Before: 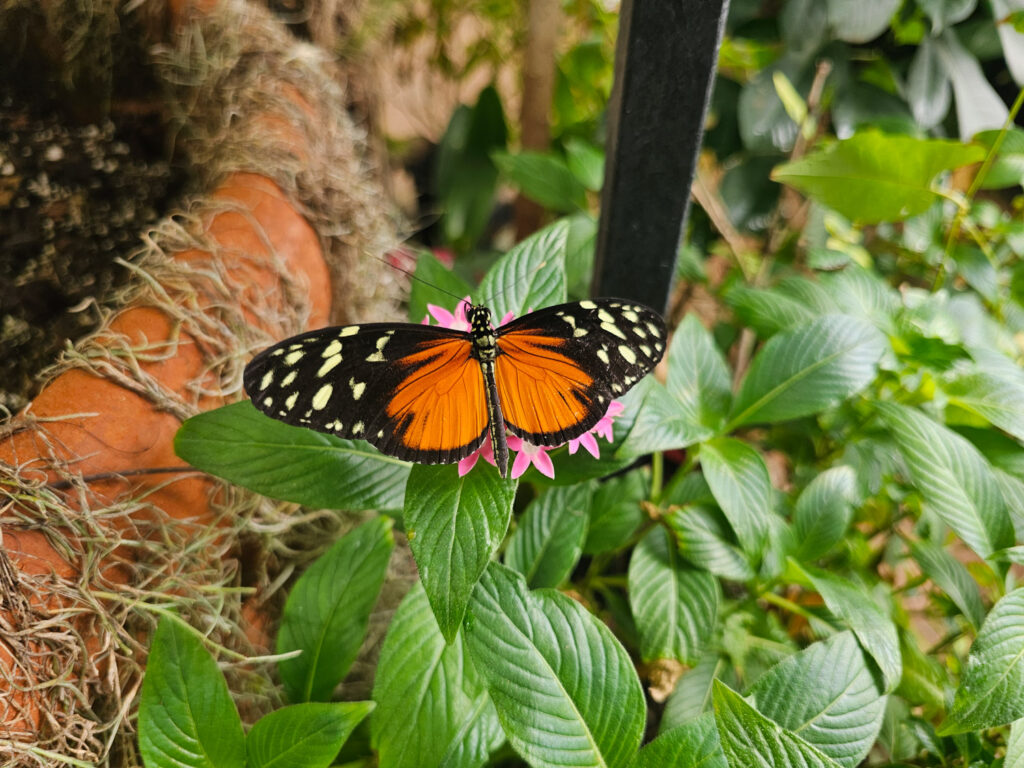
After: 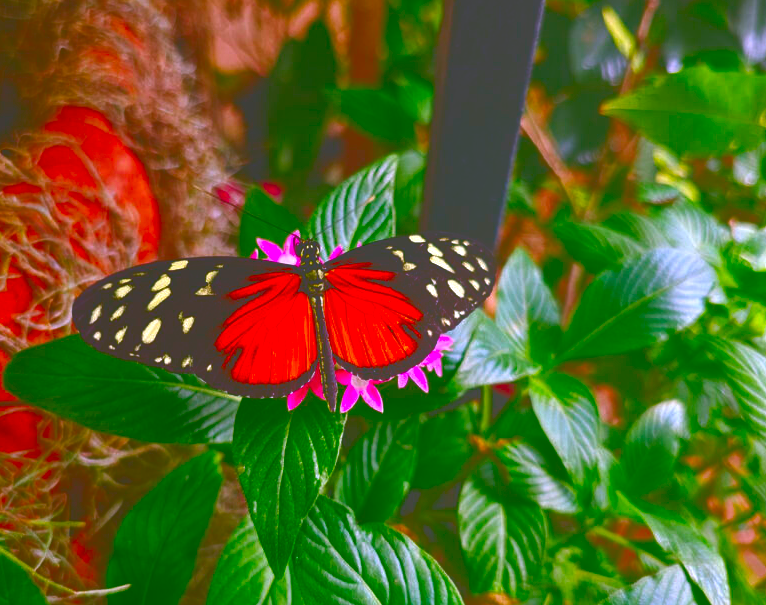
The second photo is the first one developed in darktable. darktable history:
contrast brightness saturation: brightness -1, saturation 1
exposure: exposure 0.2 EV, compensate highlight preservation false
crop: left 16.768%, top 8.653%, right 8.362%, bottom 12.485%
white balance: red 1.042, blue 1.17
color correction: highlights a* -0.137, highlights b* -5.91, shadows a* -0.137, shadows b* -0.137
color balance rgb: on, module defaults
bloom: size 70%, threshold 25%, strength 70%
